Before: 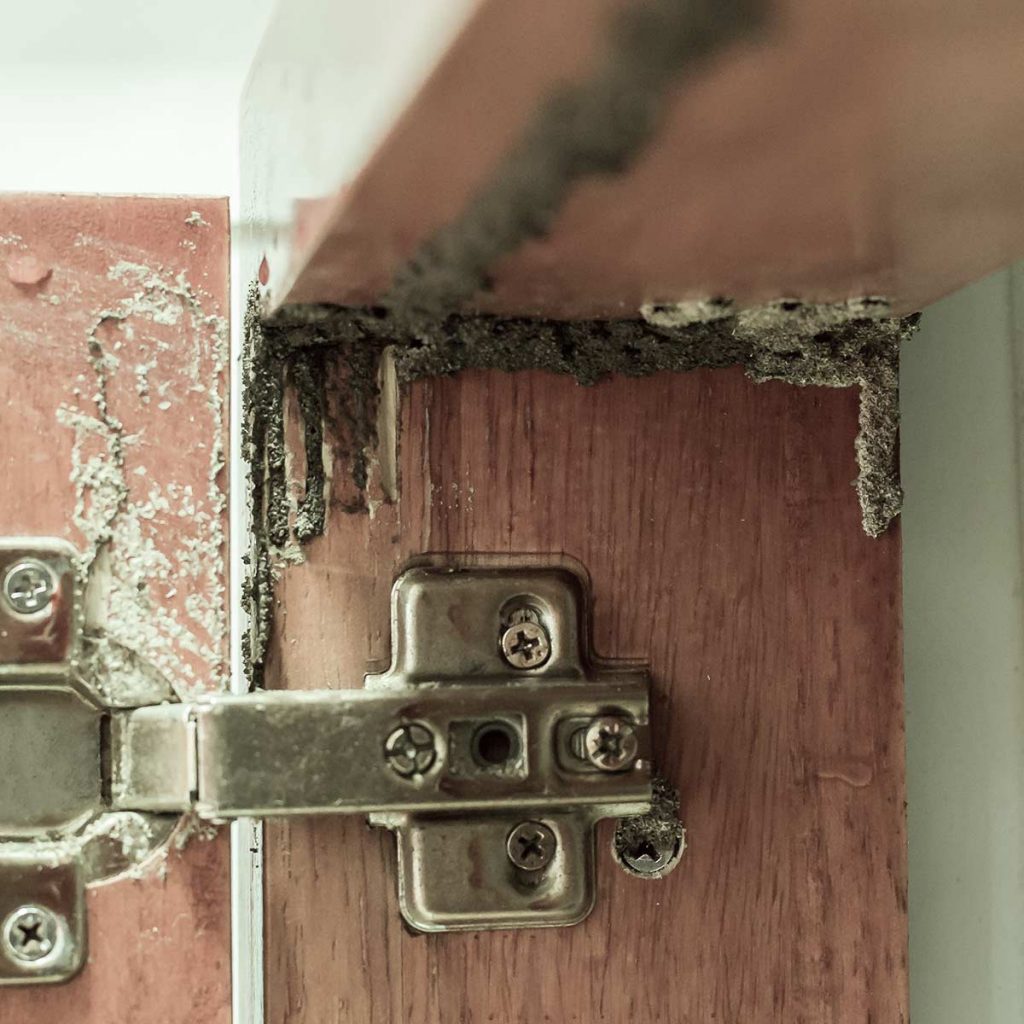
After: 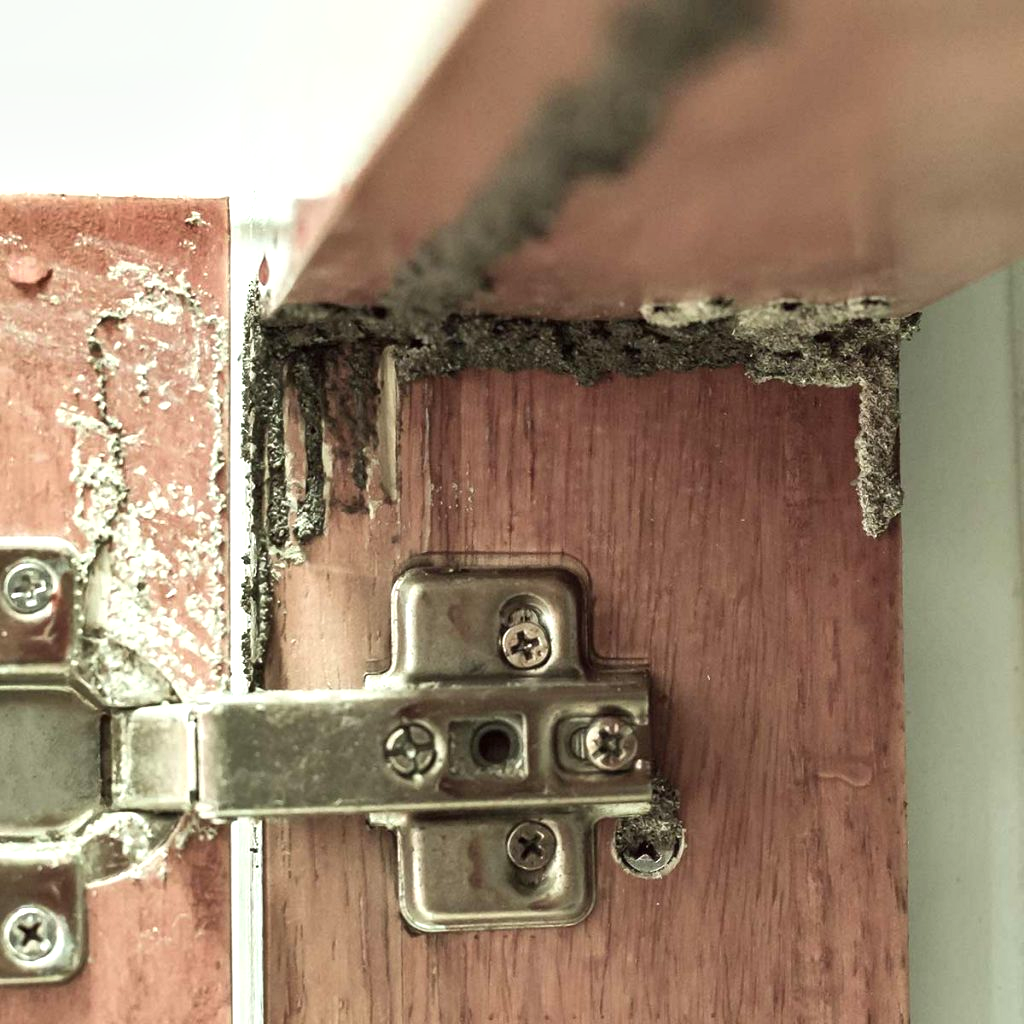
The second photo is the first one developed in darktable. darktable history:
shadows and highlights: soften with gaussian
exposure: black level correction 0, exposure 0.595 EV, compensate highlight preservation false
